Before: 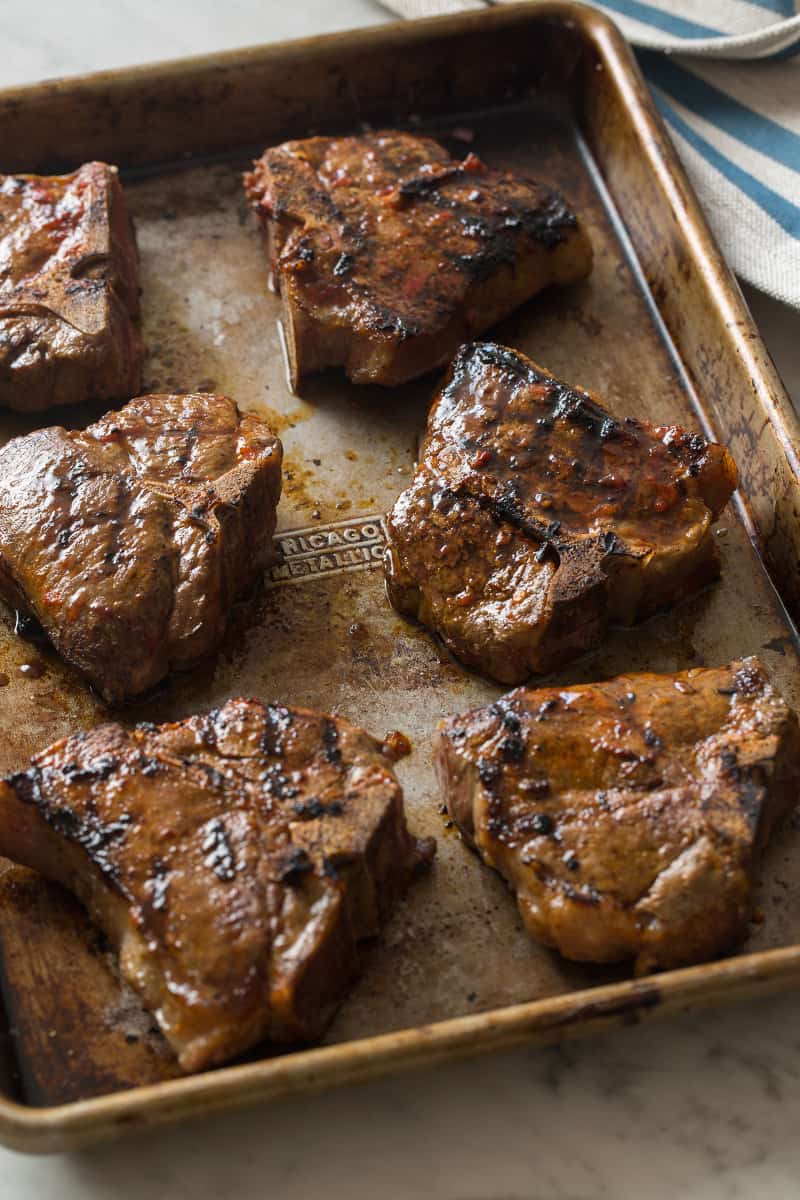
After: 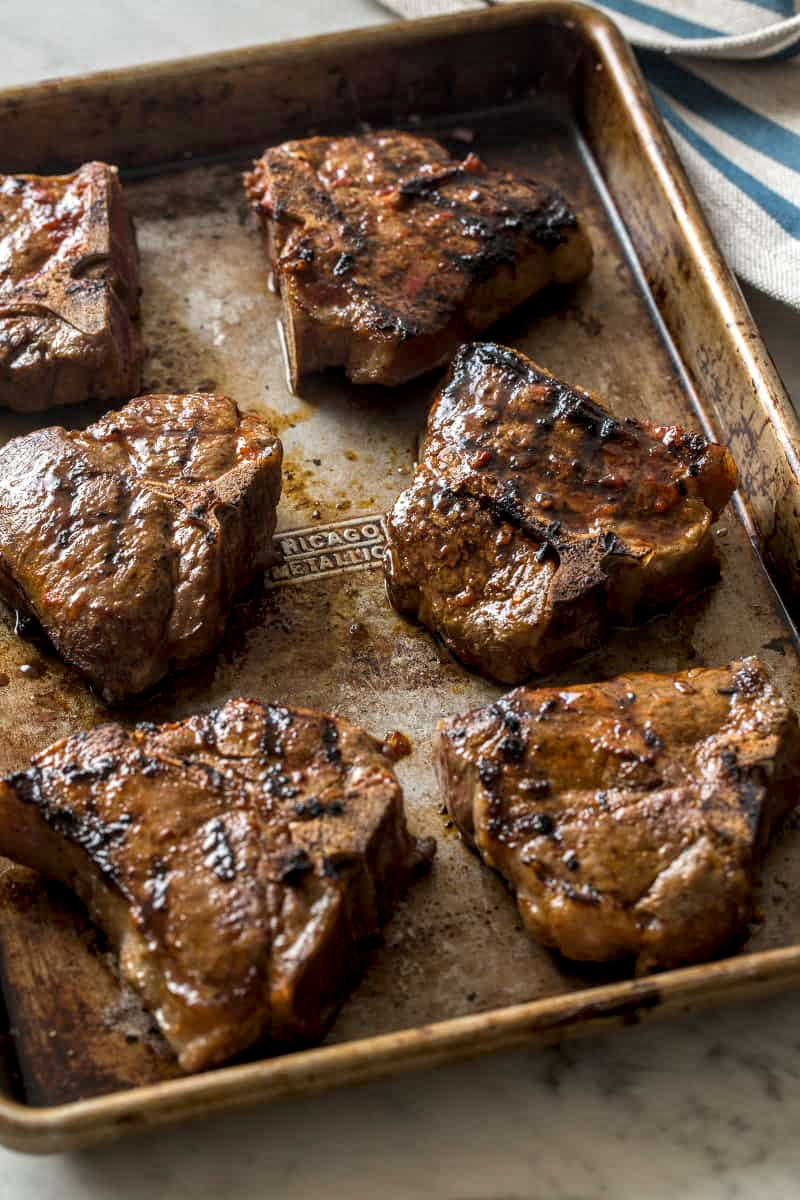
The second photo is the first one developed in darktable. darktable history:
exposure: black level correction 0.001, compensate highlight preservation false
local contrast: highlights 63%, detail 143%, midtone range 0.429
